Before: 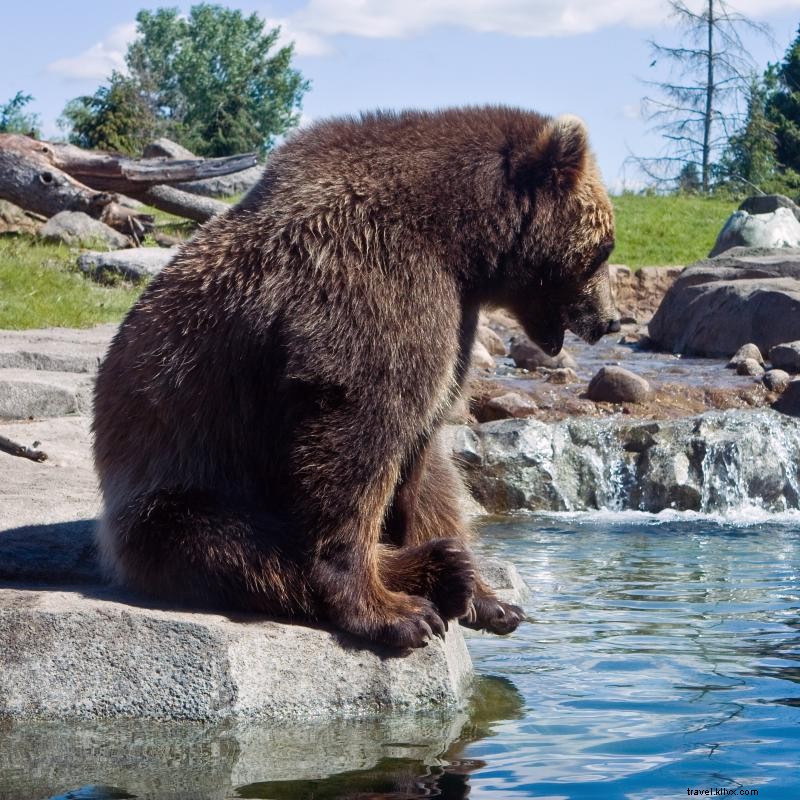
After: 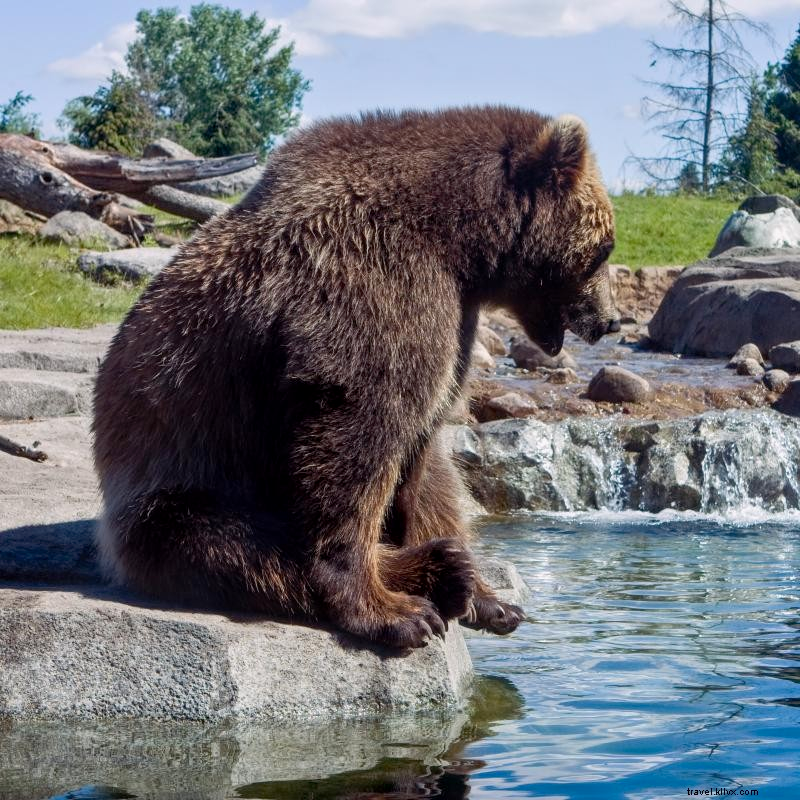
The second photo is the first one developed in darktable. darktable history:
exposure: black level correction 0.005, exposure 0.006 EV, compensate highlight preservation false
local contrast: detail 109%
